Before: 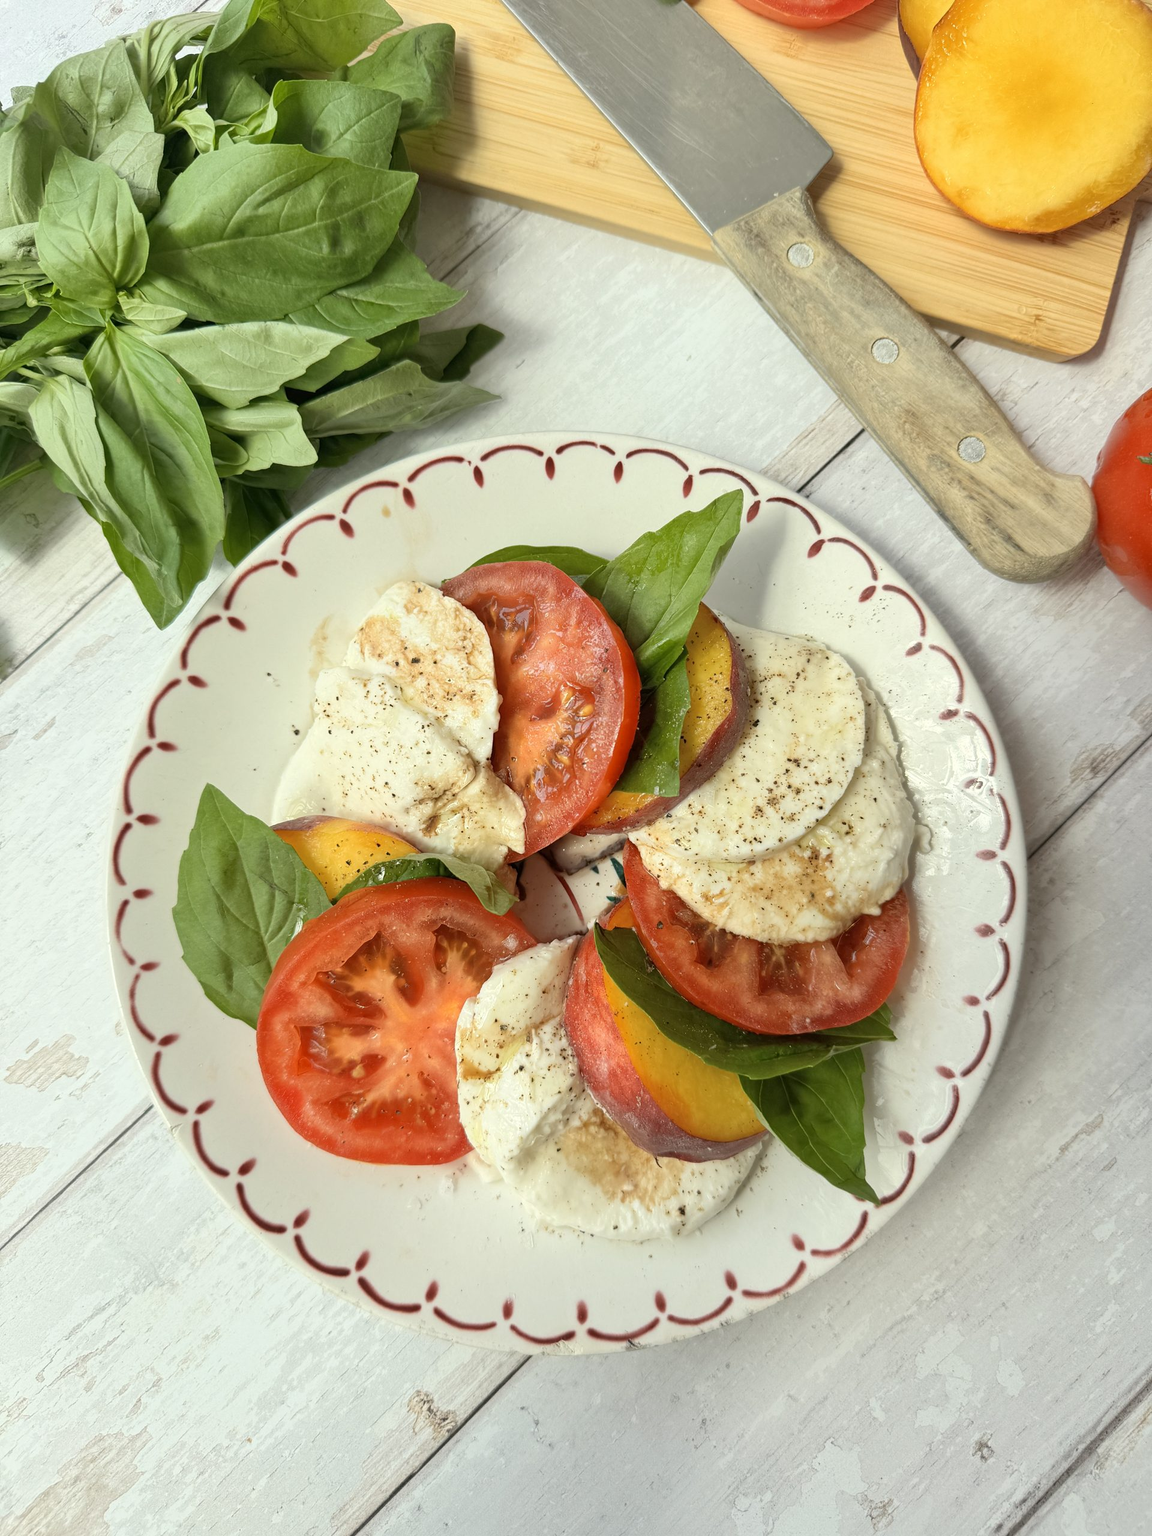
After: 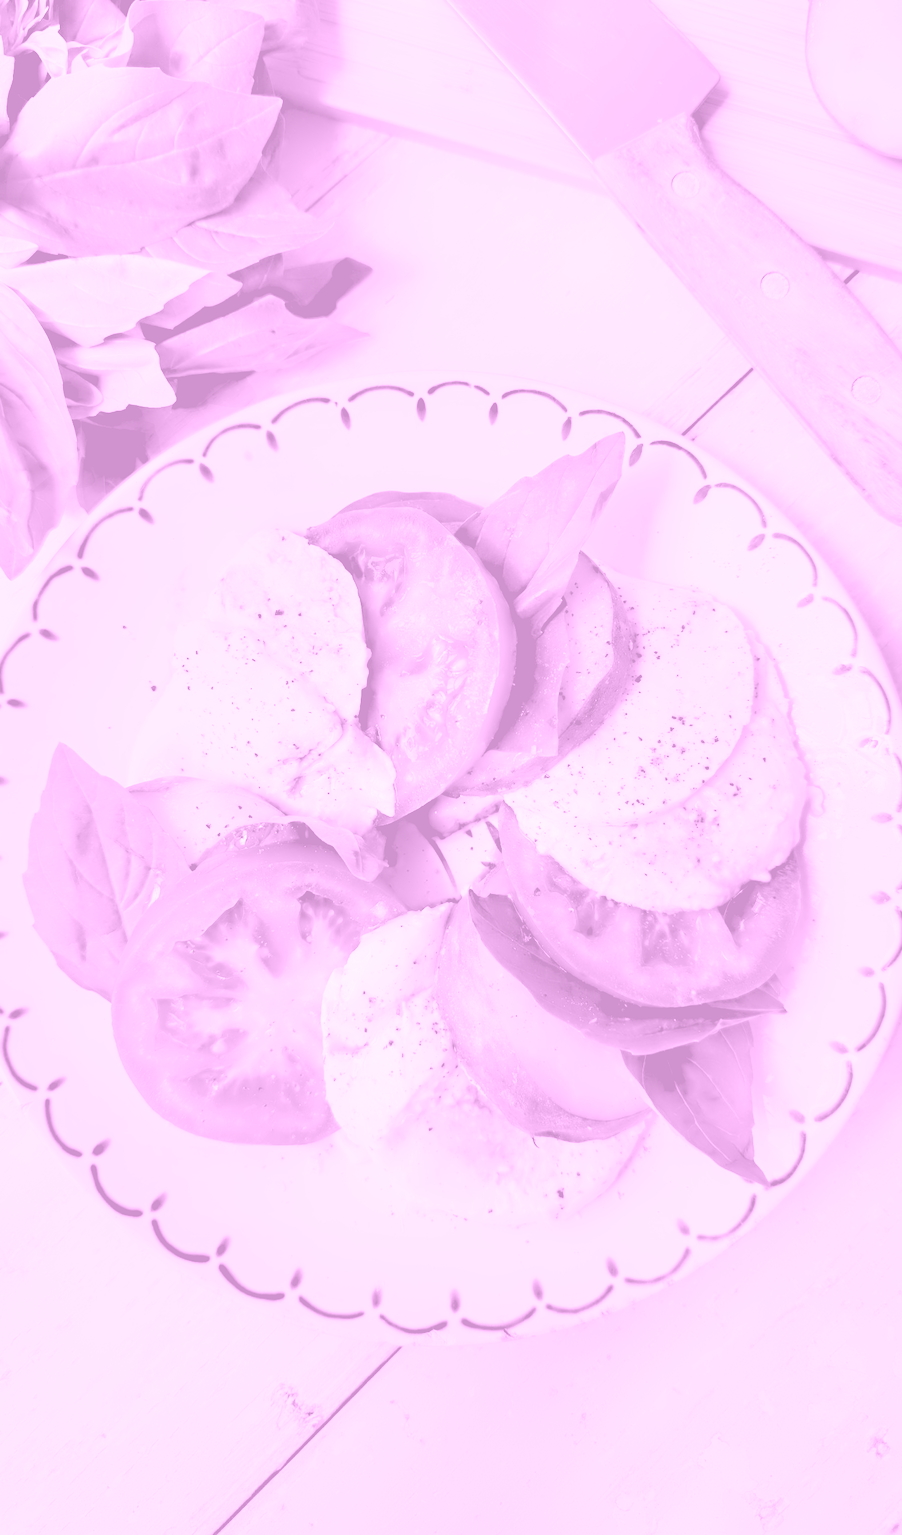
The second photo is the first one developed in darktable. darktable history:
contrast equalizer: y [[0.783, 0.666, 0.575, 0.77, 0.556, 0.501], [0.5 ×6], [0.5 ×6], [0, 0.02, 0.272, 0.399, 0.062, 0], [0 ×6]]
crop and rotate: left 13.15%, top 5.251%, right 12.609%
exposure: exposure 0.207 EV, compensate highlight preservation false
contrast brightness saturation: contrast 0.1, brightness 0.3, saturation 0.14
colorize: hue 331.2°, saturation 75%, source mix 30.28%, lightness 70.52%, version 1
